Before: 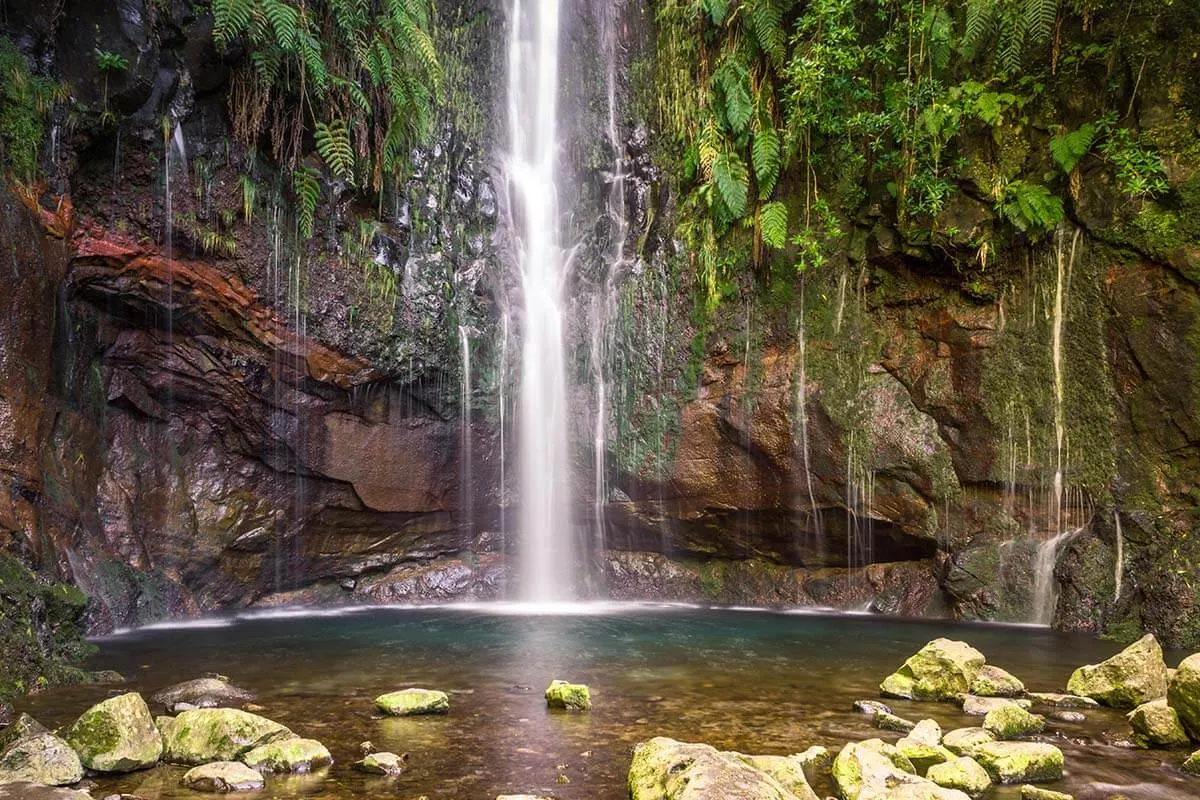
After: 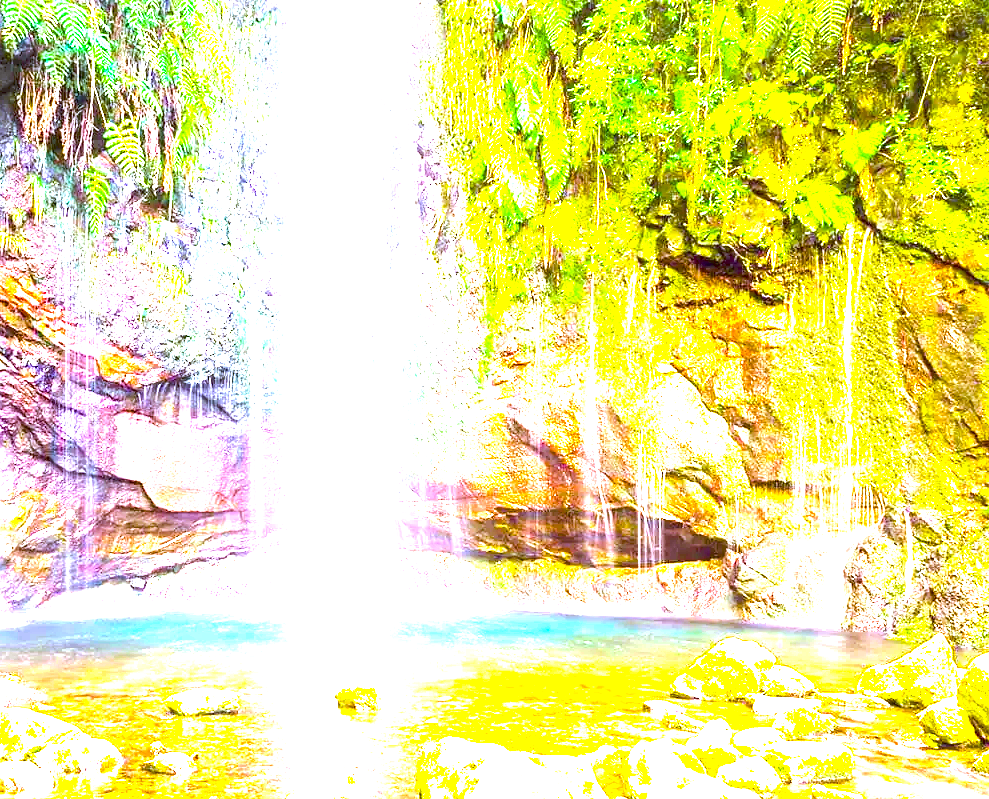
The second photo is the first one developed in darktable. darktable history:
crop: left 17.582%, bottom 0.031%
tone equalizer: -8 EV -0.417 EV, -7 EV -0.389 EV, -6 EV -0.333 EV, -5 EV -0.222 EV, -3 EV 0.222 EV, -2 EV 0.333 EV, -1 EV 0.389 EV, +0 EV 0.417 EV, edges refinement/feathering 500, mask exposure compensation -1.57 EV, preserve details no
color balance rgb: linear chroma grading › global chroma 23.15%, perceptual saturation grading › global saturation 28.7%, perceptual saturation grading › mid-tones 12.04%, perceptual saturation grading › shadows 10.19%, global vibrance 22.22%
white balance: red 0.948, green 1.02, blue 1.176
exposure: black level correction 0, exposure 4 EV, compensate exposure bias true, compensate highlight preservation false
